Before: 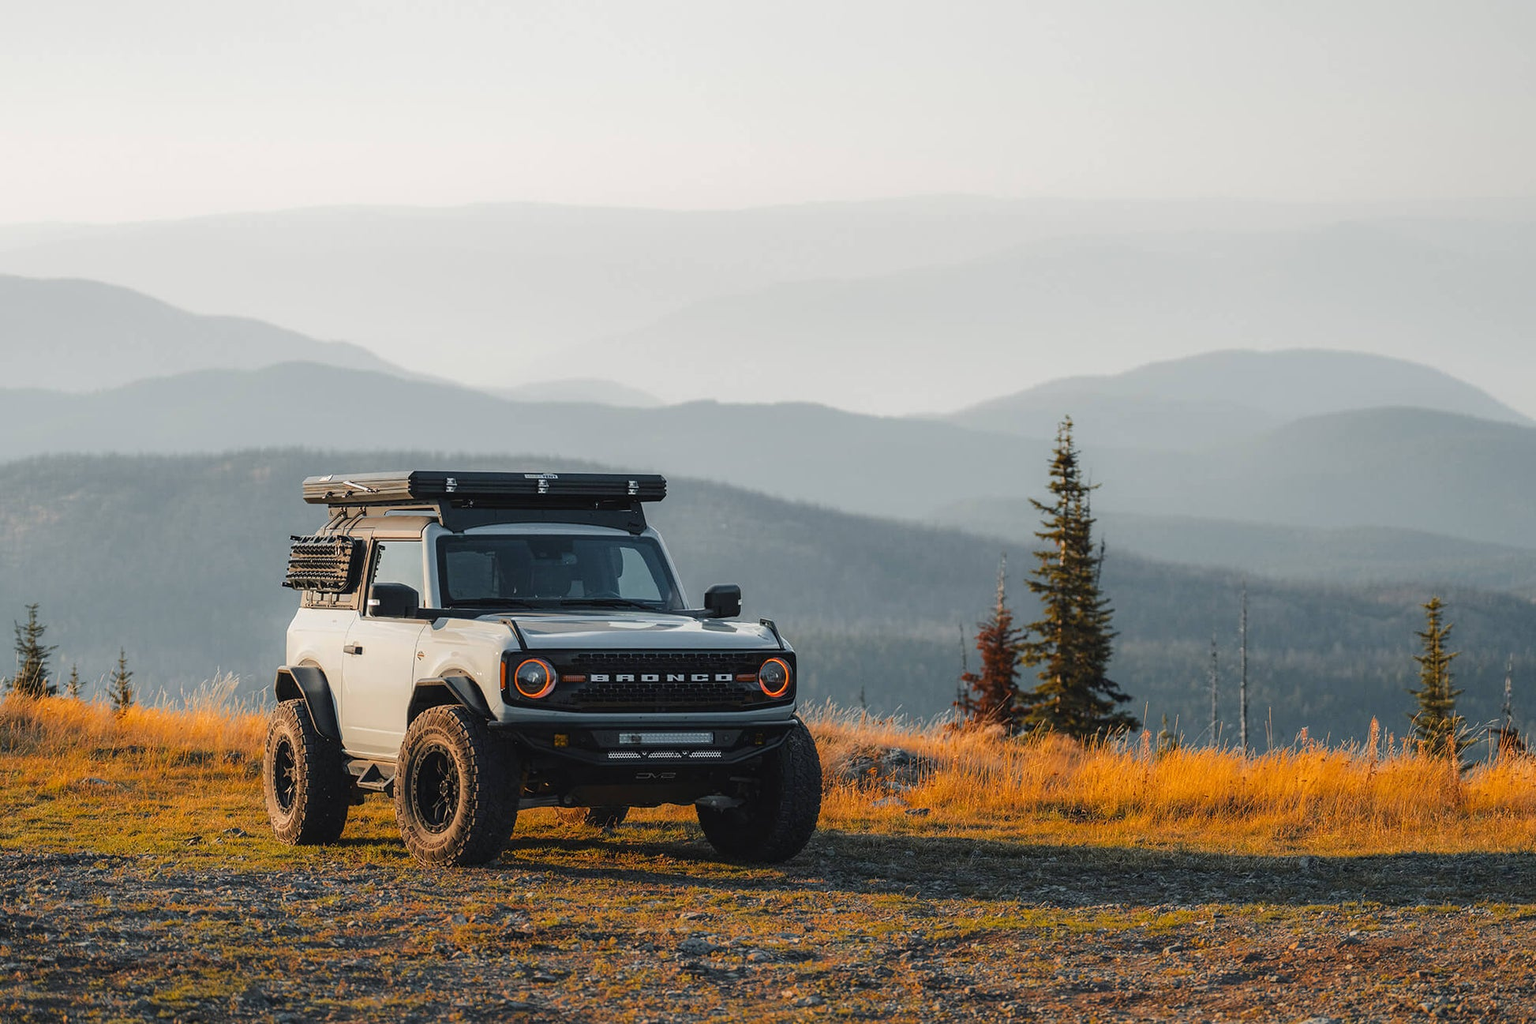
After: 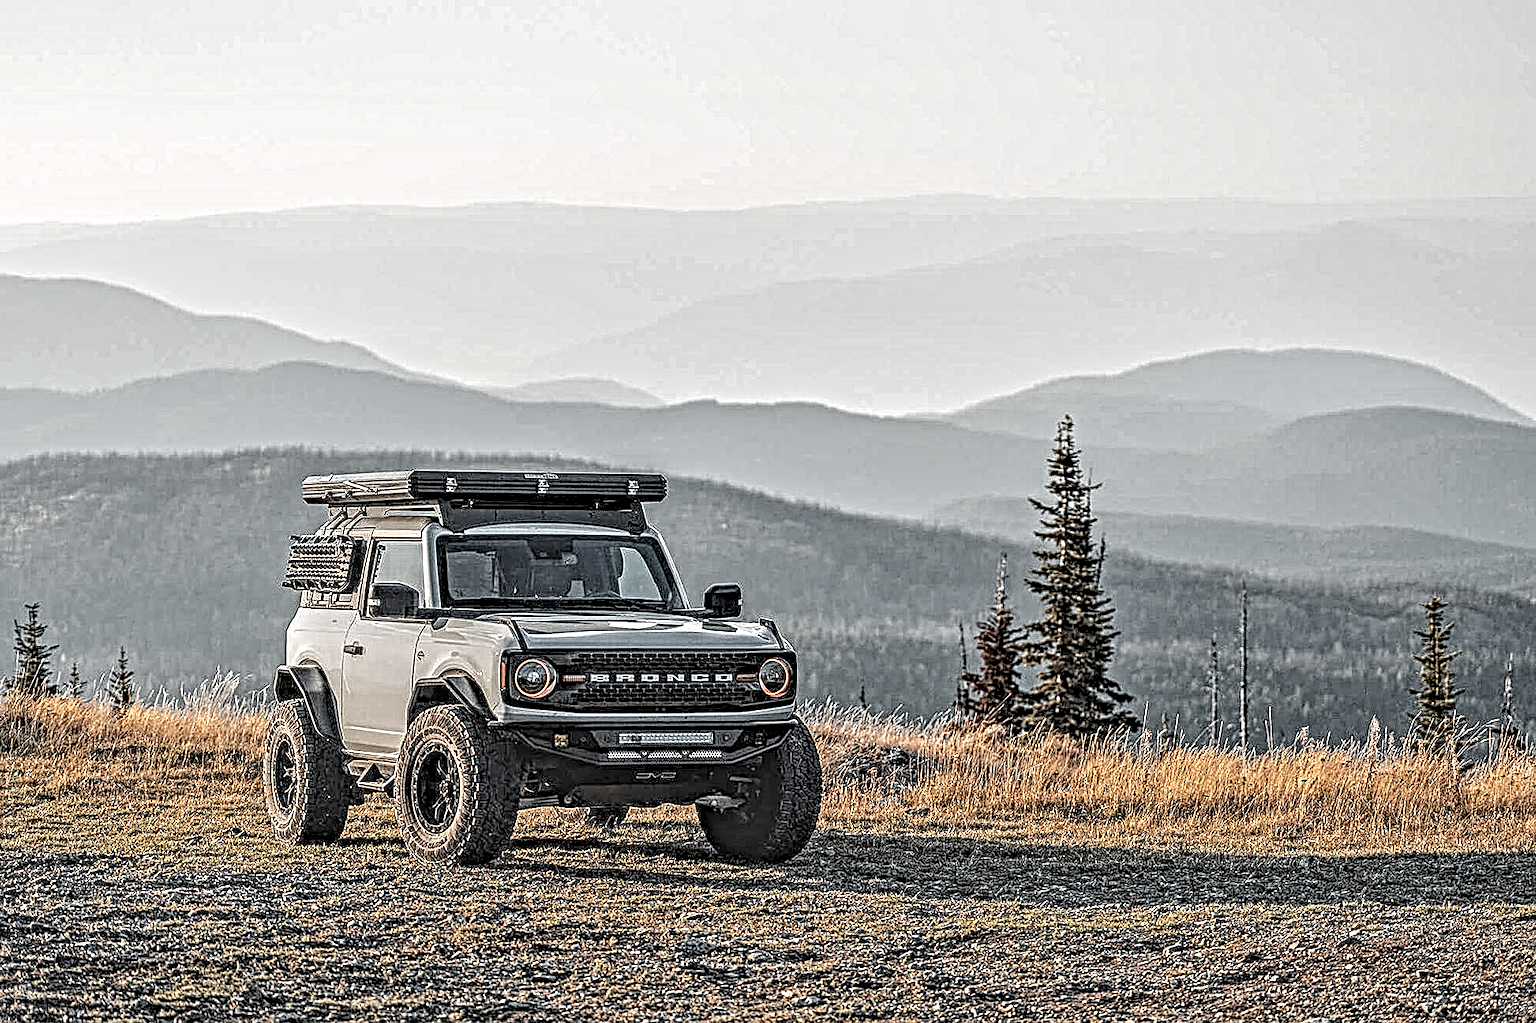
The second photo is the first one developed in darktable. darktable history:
contrast equalizer: octaves 7, y [[0.406, 0.494, 0.589, 0.753, 0.877, 0.999], [0.5 ×6], [0.5 ×6], [0 ×6], [0 ×6]]
exposure: black level correction 0.001, compensate highlight preservation false
local contrast: highlights 5%, shadows 4%, detail 181%
sharpen: on, module defaults
contrast brightness saturation: brightness 0.183, saturation -0.49
